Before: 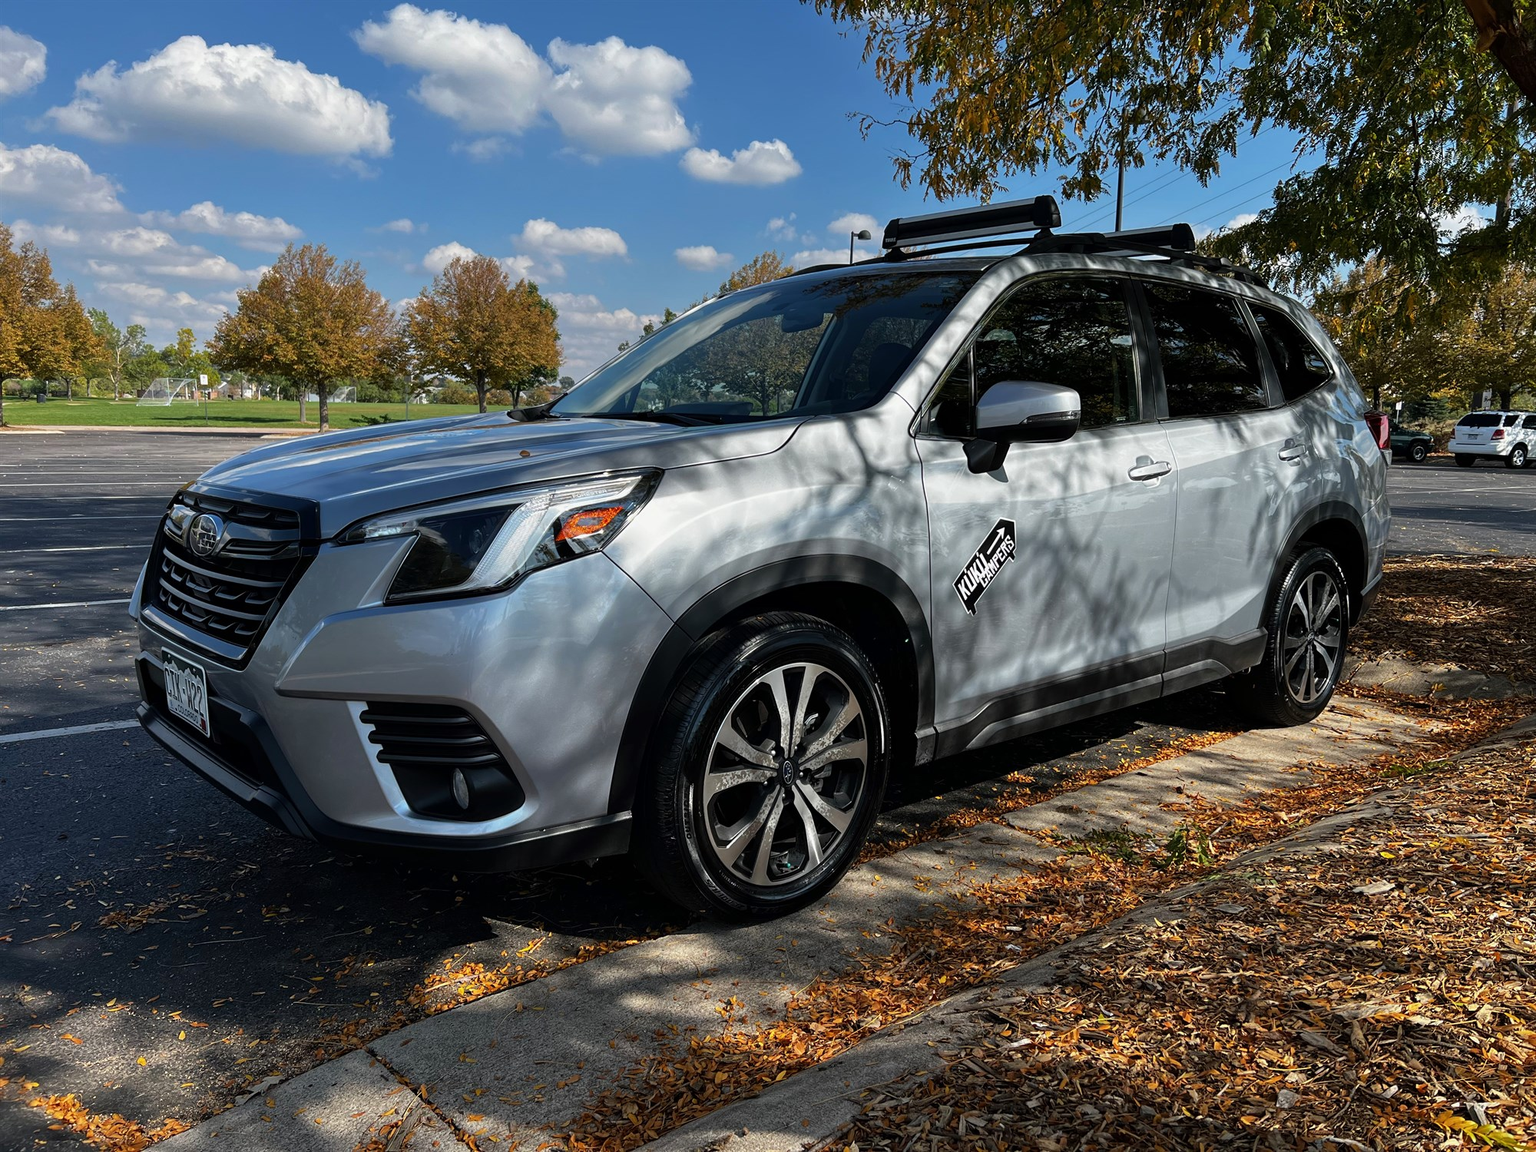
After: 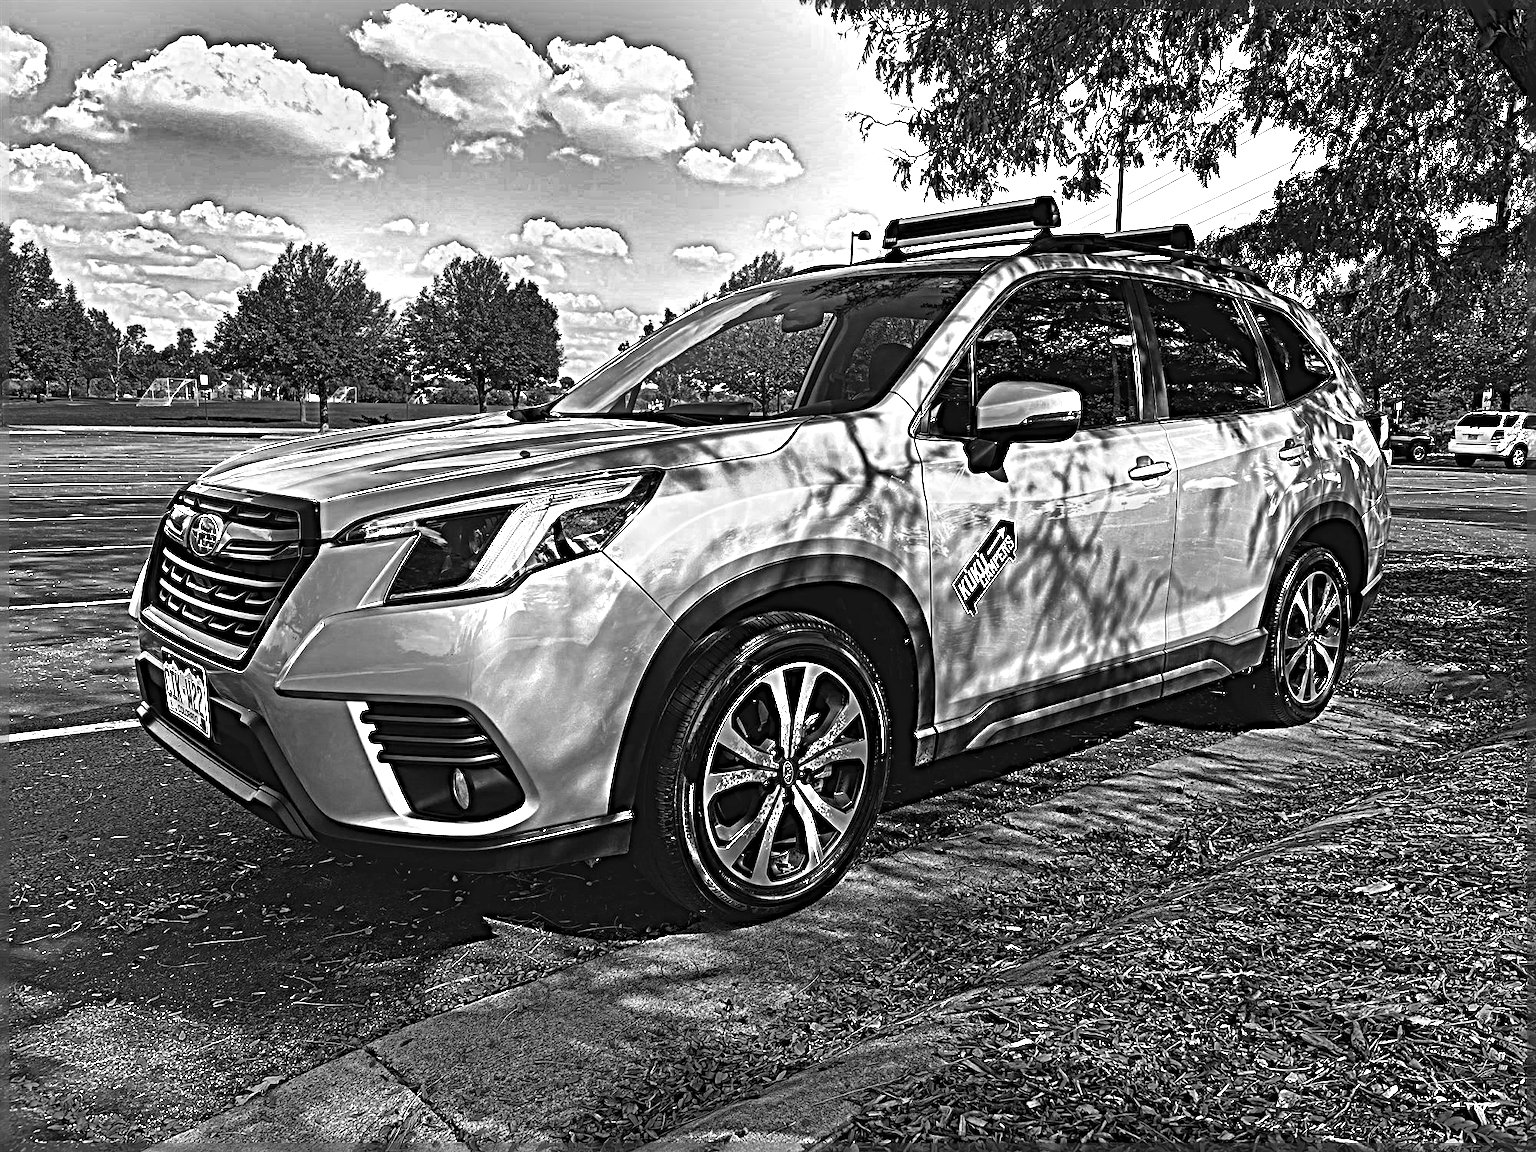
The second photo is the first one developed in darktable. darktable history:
sharpen: radius 6.3, amount 1.8, threshold 0
color zones: curves: ch0 [(0.287, 0.048) (0.493, 0.484) (0.737, 0.816)]; ch1 [(0, 0) (0.143, 0) (0.286, 0) (0.429, 0) (0.571, 0) (0.714, 0) (0.857, 0)]
color balance: lift [1.005, 0.99, 1.007, 1.01], gamma [1, 1.034, 1.032, 0.966], gain [0.873, 1.055, 1.067, 0.933]
shadows and highlights: shadows 24.5, highlights -78.15, soften with gaussian
exposure: black level correction 0, exposure 1.198 EV, compensate exposure bias true, compensate highlight preservation false
